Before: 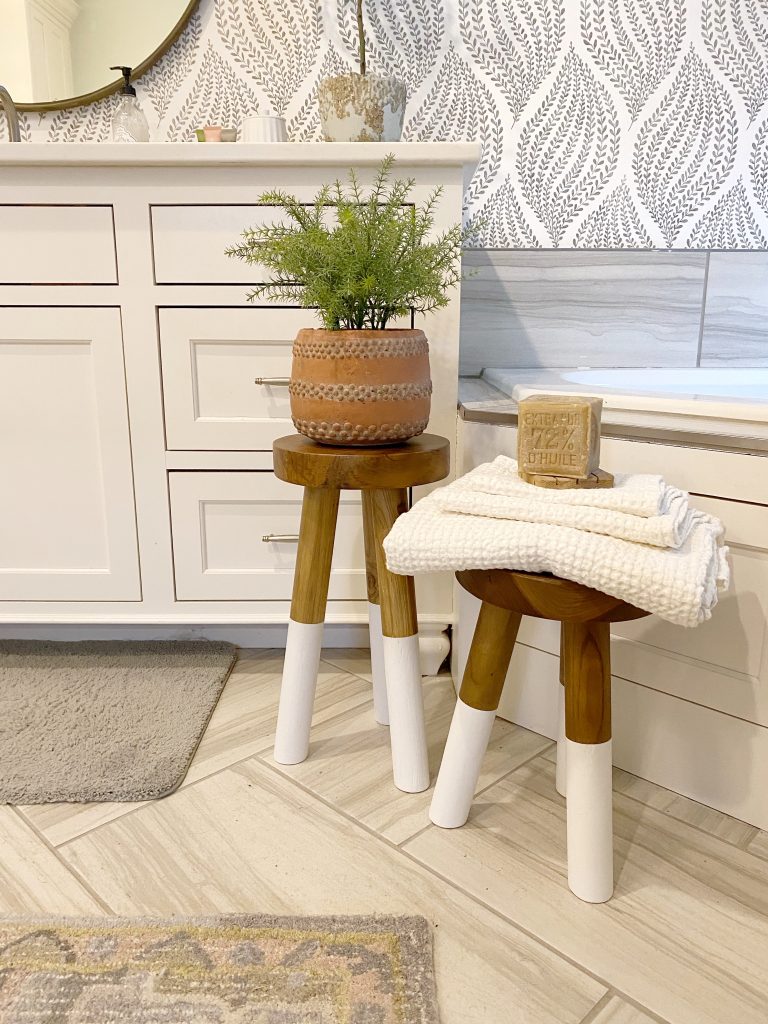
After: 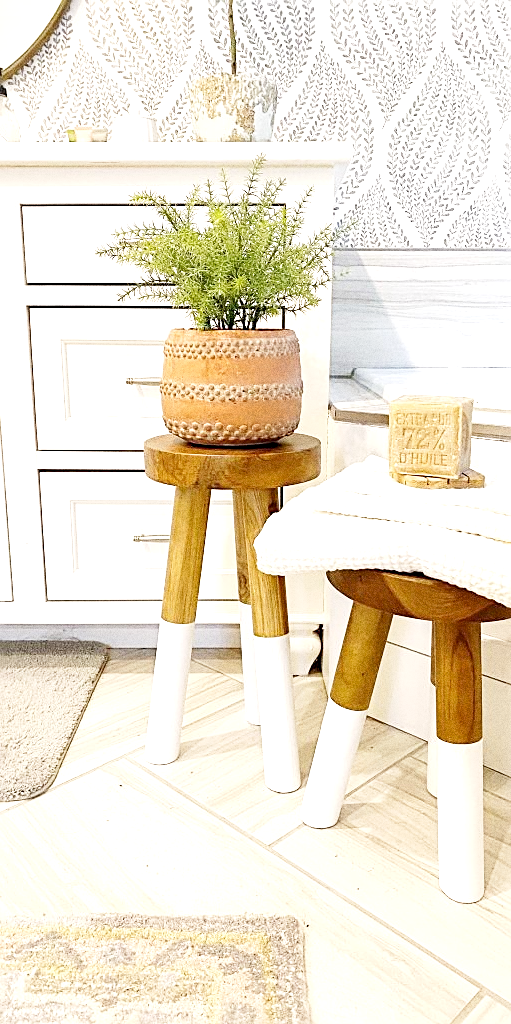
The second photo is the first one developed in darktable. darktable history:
contrast equalizer: octaves 7, y [[0.6 ×6], [0.55 ×6], [0 ×6], [0 ×6], [0 ×6]], mix 0.15
crop: left 16.899%, right 16.556%
sharpen: on, module defaults
exposure: black level correction 0.001, exposure 0.955 EV, compensate exposure bias true, compensate highlight preservation false
contrast brightness saturation: saturation -0.05
base curve: curves: ch0 [(0, 0) (0.204, 0.334) (0.55, 0.733) (1, 1)], preserve colors none
grain: coarseness 0.09 ISO, strength 40%
